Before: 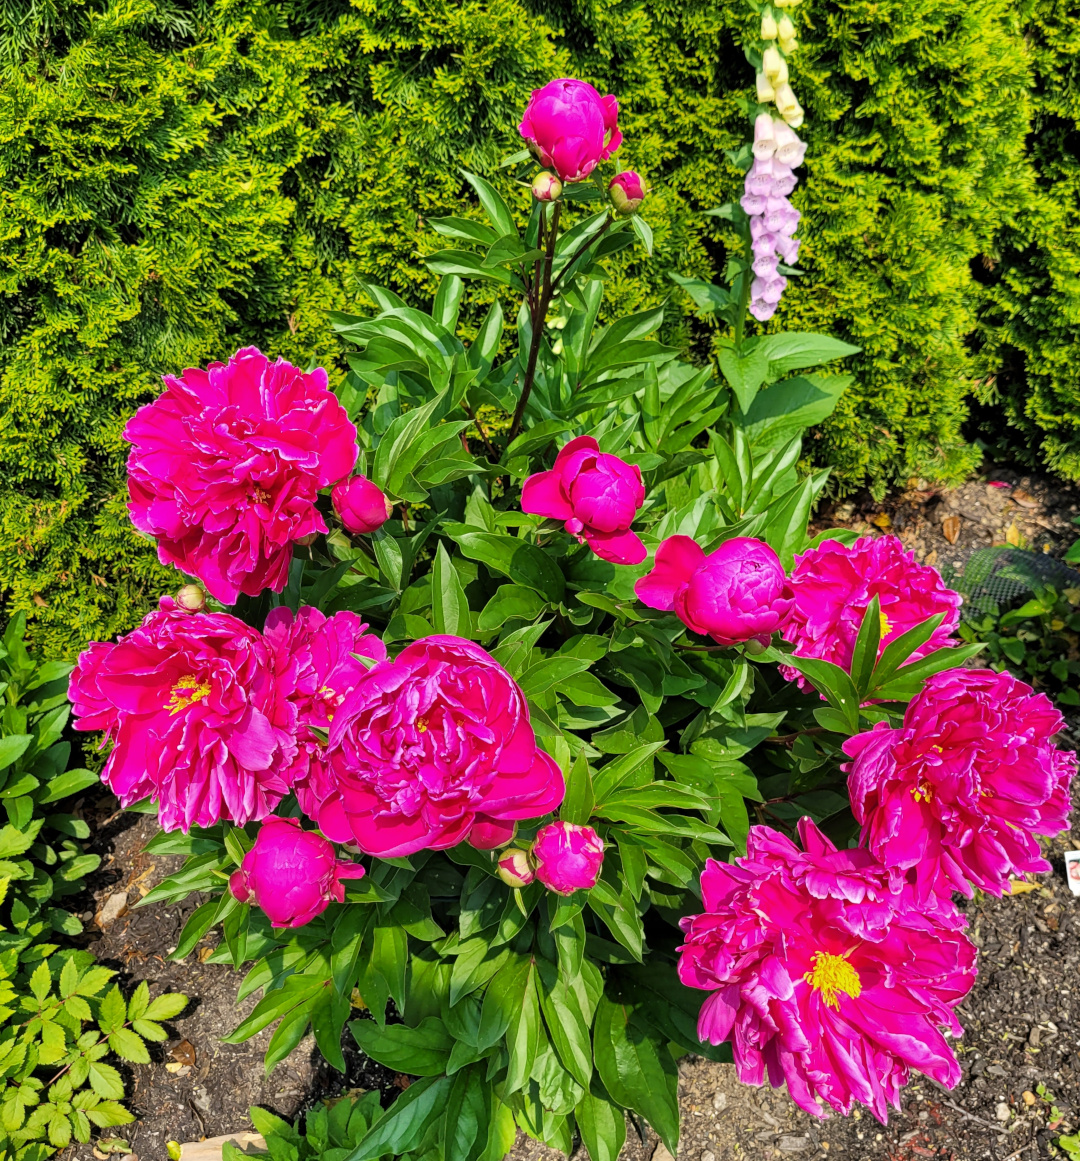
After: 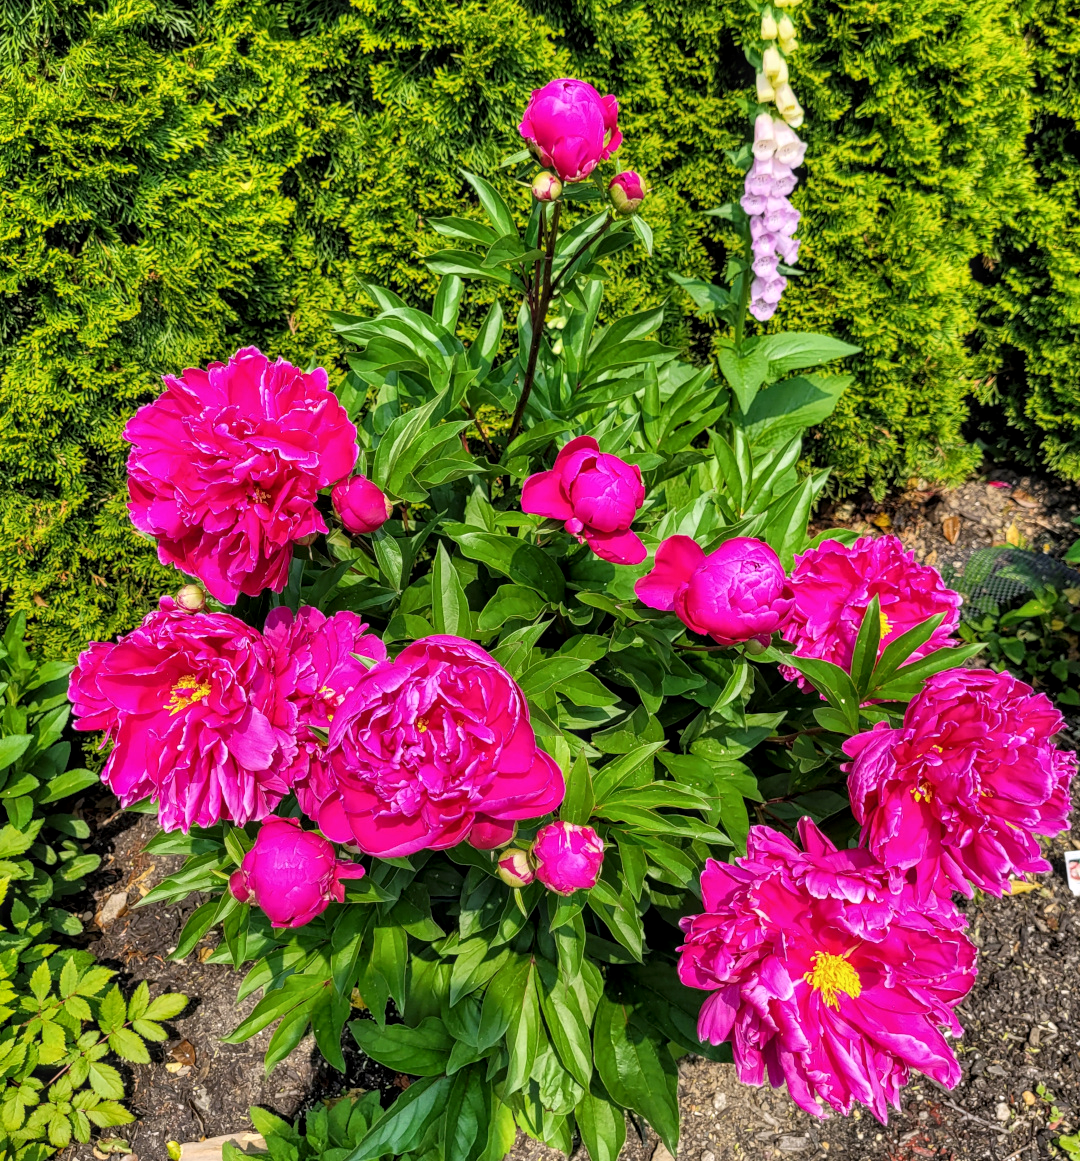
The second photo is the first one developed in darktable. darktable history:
white balance: red 1.009, blue 1.027
shadows and highlights: shadows 25, highlights -48, soften with gaussian
tone equalizer: -8 EV 0.06 EV, smoothing diameter 25%, edges refinement/feathering 10, preserve details guided filter
local contrast: on, module defaults
